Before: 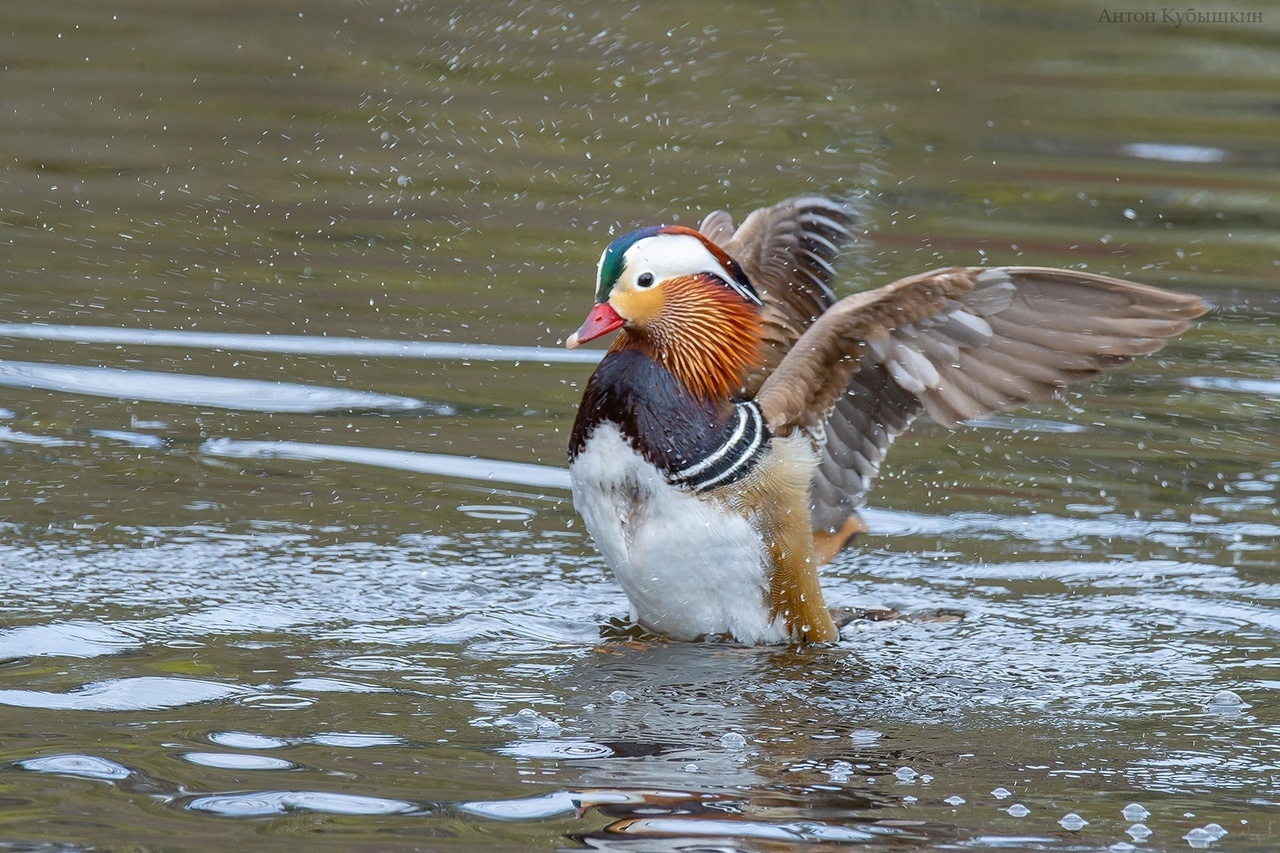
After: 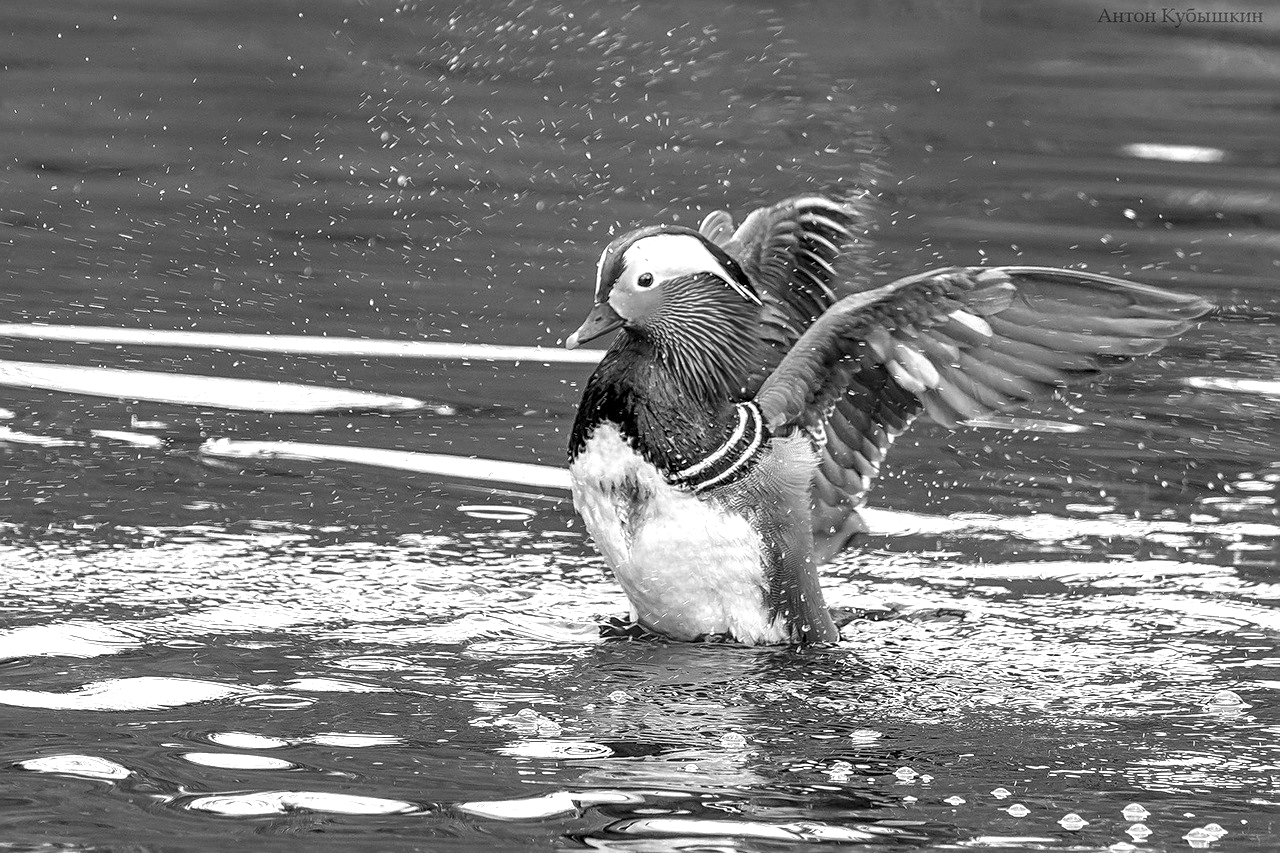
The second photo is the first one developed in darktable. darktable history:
sharpen: on, module defaults
color zones: curves: ch0 [(0, 0.352) (0.143, 0.407) (0.286, 0.386) (0.429, 0.431) (0.571, 0.829) (0.714, 0.853) (0.857, 0.833) (1, 0.352)]; ch1 [(0, 0.604) (0.072, 0.726) (0.096, 0.608) (0.205, 0.007) (0.571, -0.006) (0.839, -0.013) (0.857, -0.012) (1, 0.604)]
monochrome: size 1
local contrast: highlights 59%, detail 145%
